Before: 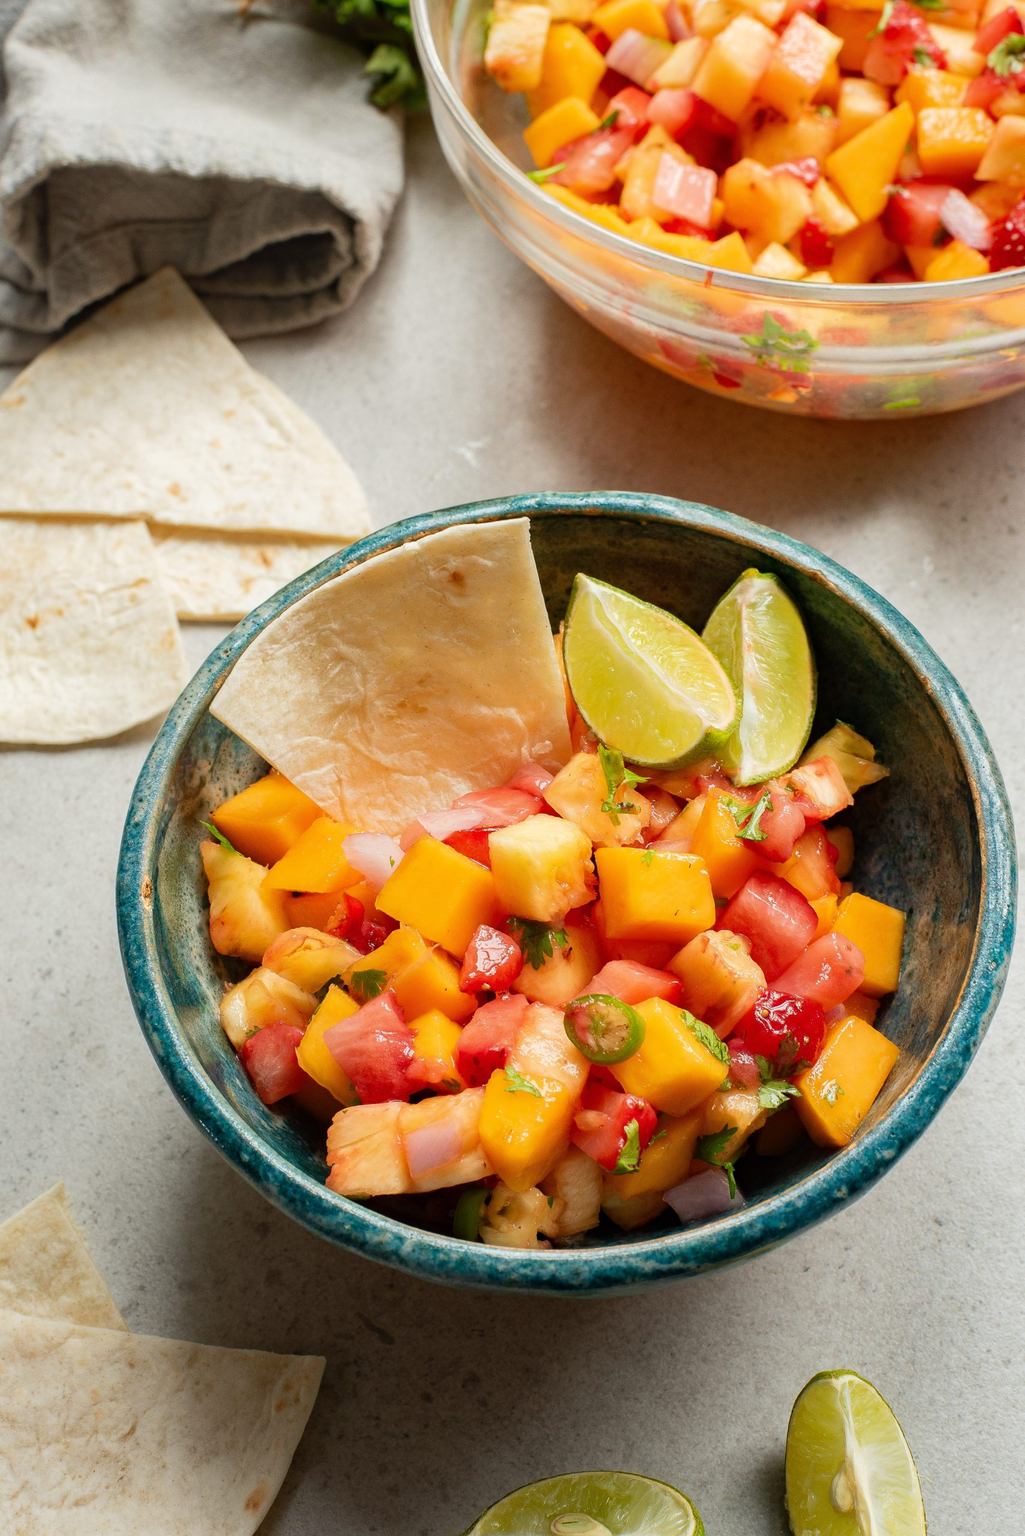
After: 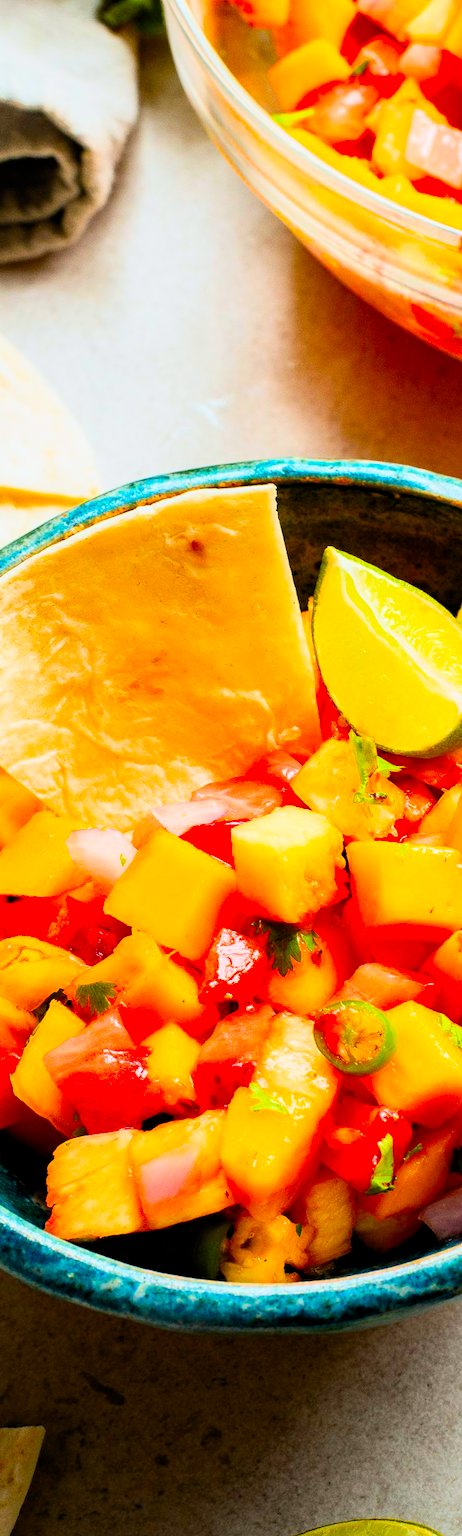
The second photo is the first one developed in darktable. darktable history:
contrast brightness saturation: contrast 0.23, brightness 0.1, saturation 0.29
crop: left 31.229%, right 27.105%
filmic rgb: black relative exposure -7.75 EV, white relative exposure 4.4 EV, threshold 3 EV, target black luminance 0%, hardness 3.76, latitude 50.51%, contrast 1.074, highlights saturation mix 10%, shadows ↔ highlights balance -0.22%, color science v4 (2020), enable highlight reconstruction true
white balance: red 0.976, blue 1.04
exposure: exposure 0.493 EV, compensate highlight preservation false
color balance rgb: linear chroma grading › global chroma 9.31%, global vibrance 41.49%
rotate and perspective: rotation -0.013°, lens shift (vertical) -0.027, lens shift (horizontal) 0.178, crop left 0.016, crop right 0.989, crop top 0.082, crop bottom 0.918
